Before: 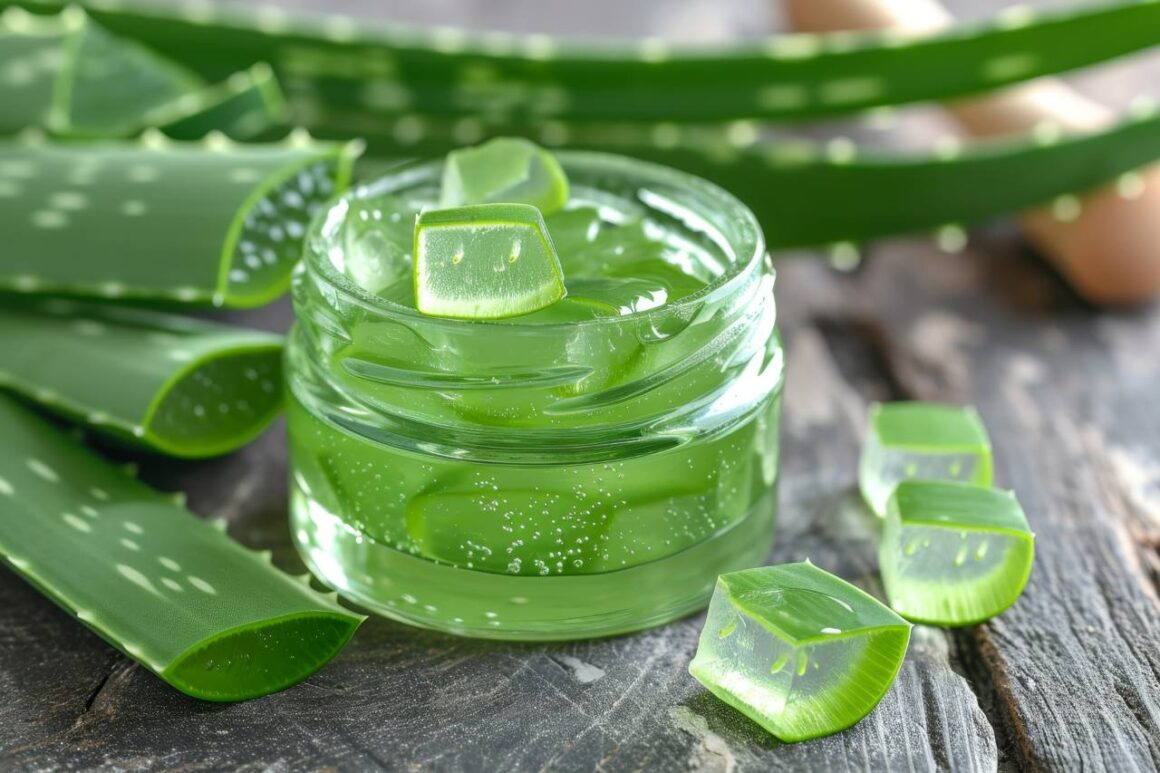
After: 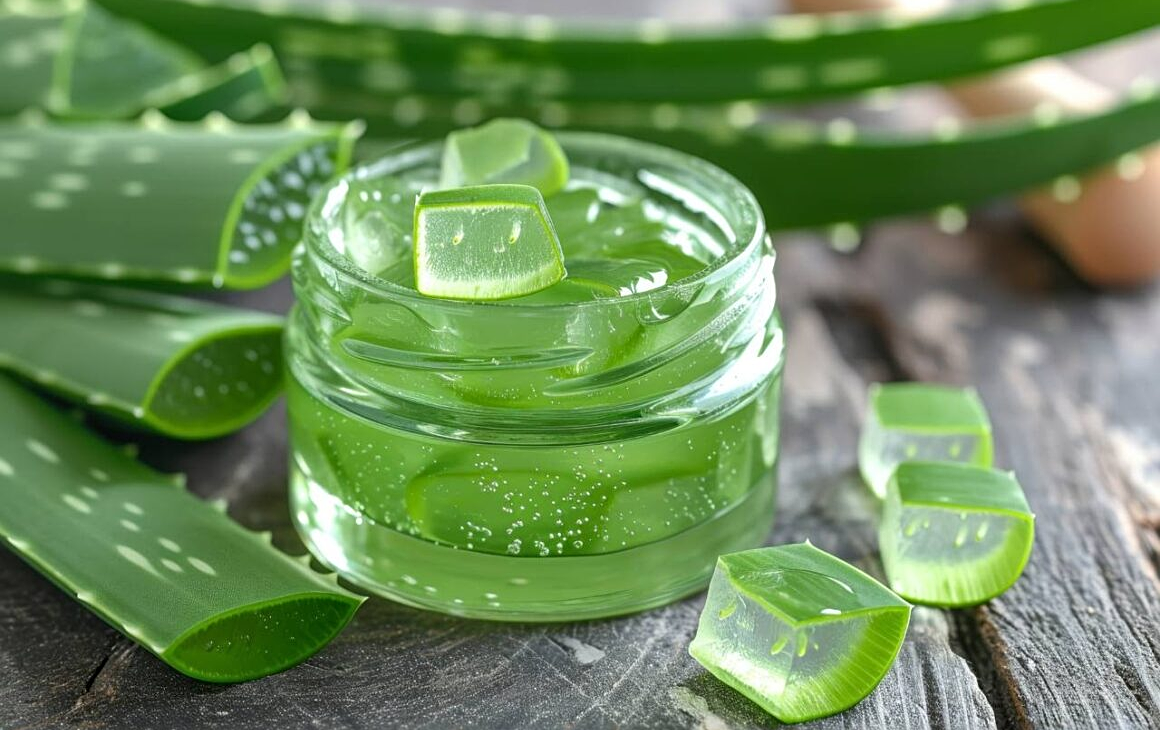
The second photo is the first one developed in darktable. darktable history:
crop and rotate: top 2.479%, bottom 3.018%
sharpen: radius 2.167, amount 0.381, threshold 0
